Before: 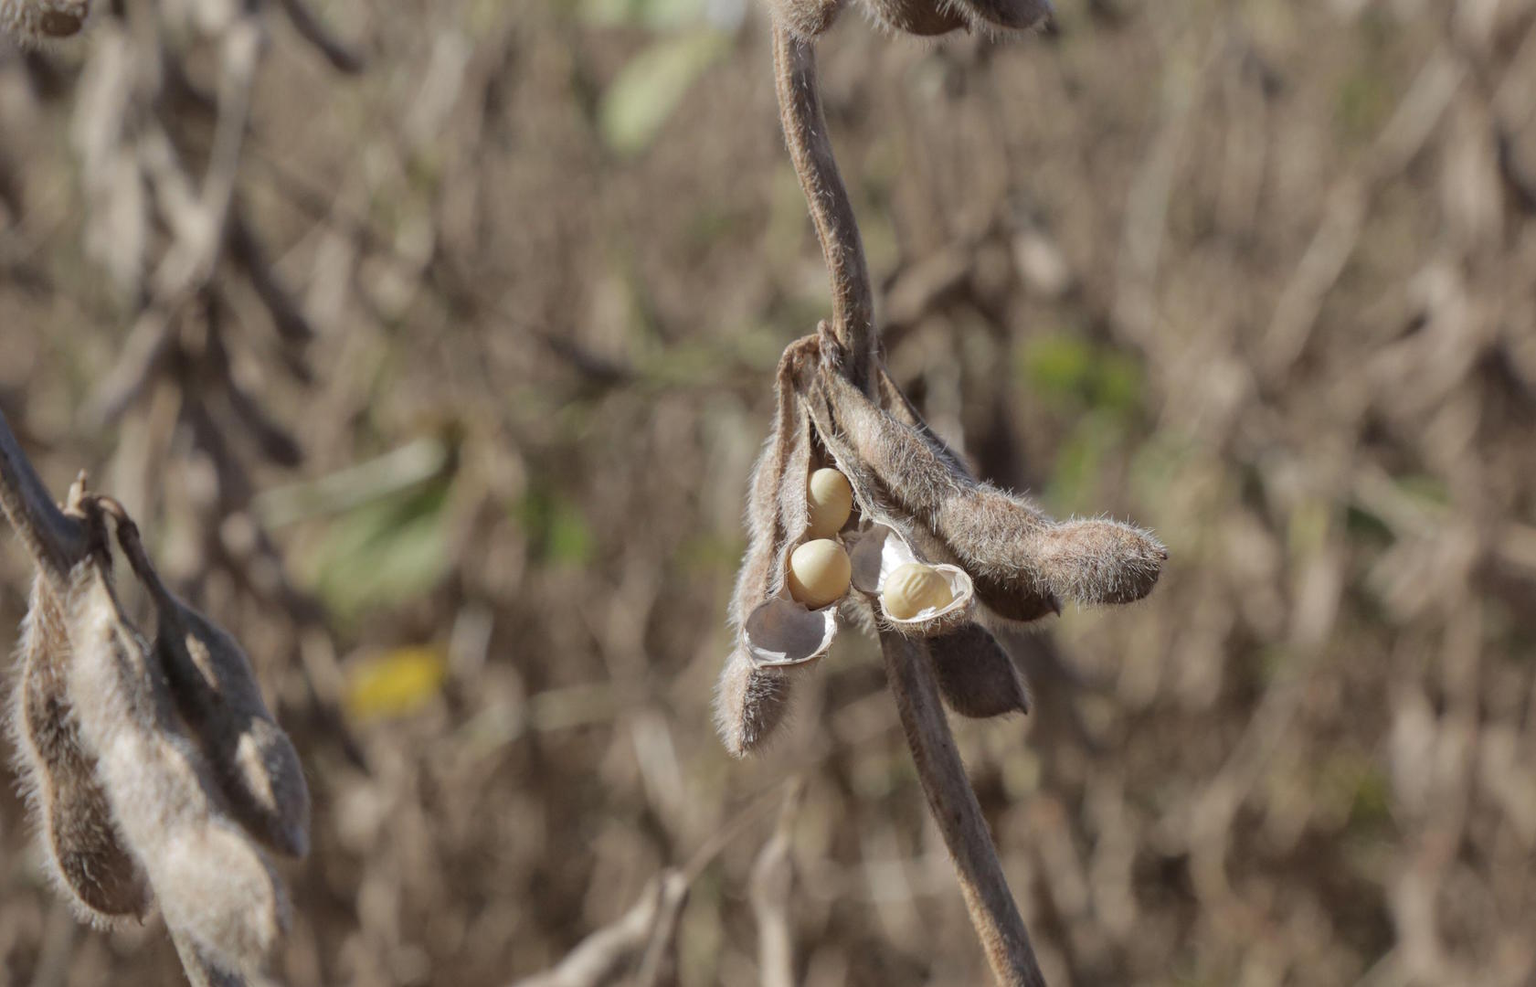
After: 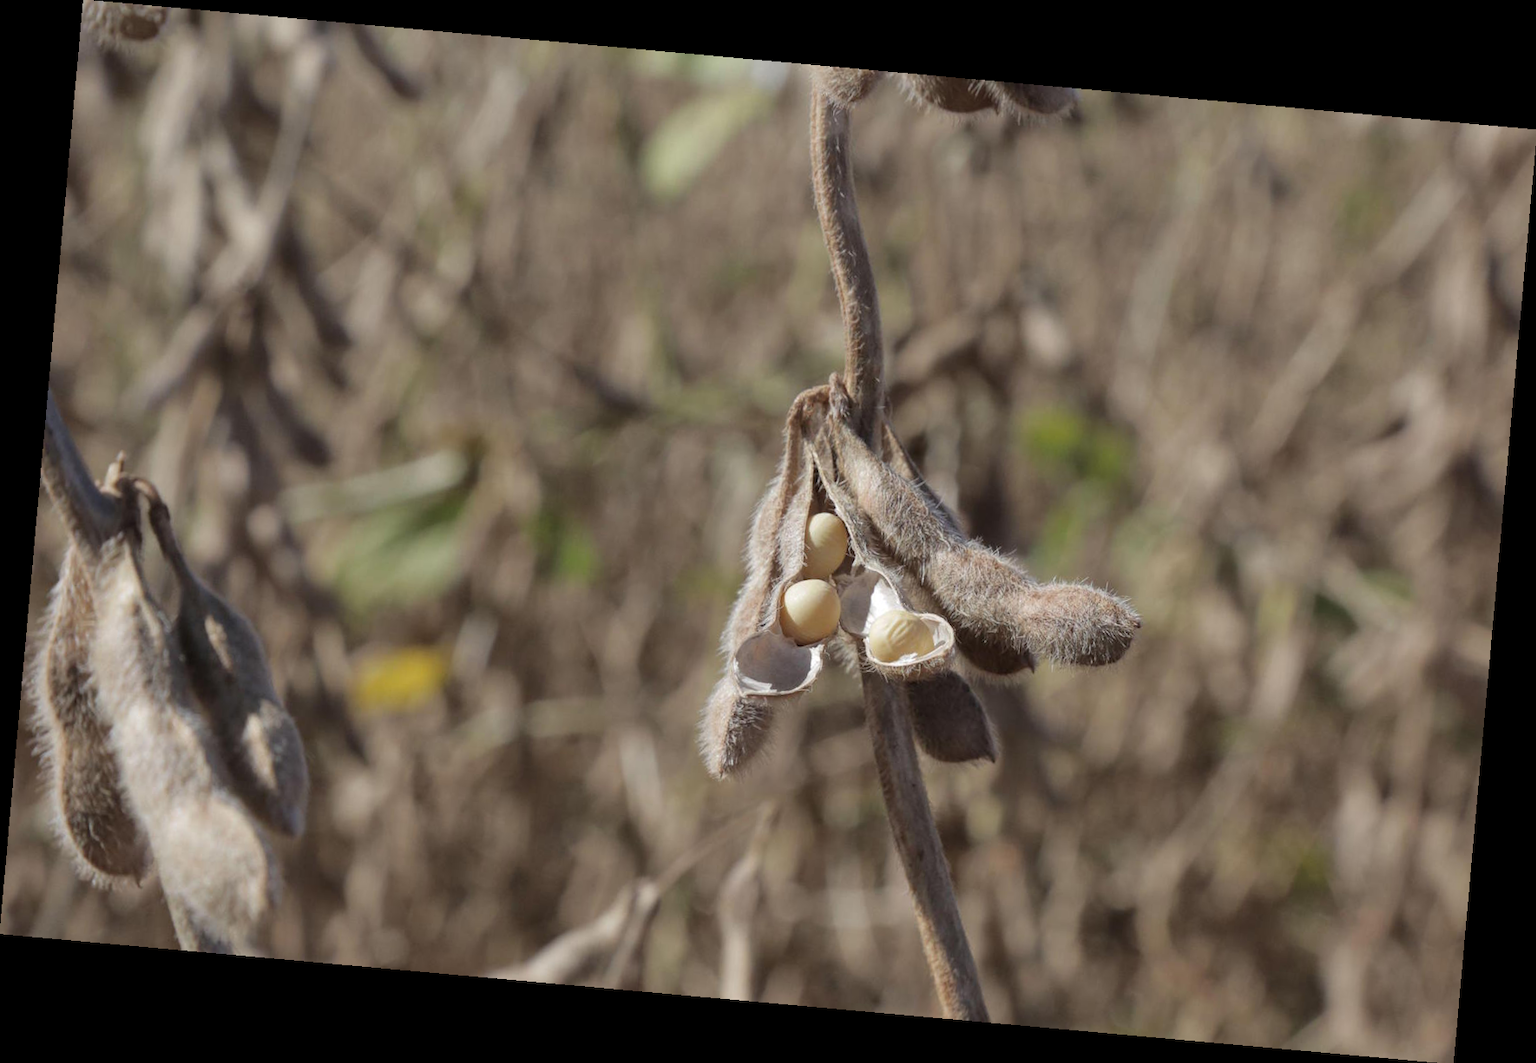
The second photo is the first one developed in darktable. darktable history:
rotate and perspective: rotation 5.12°, automatic cropping off
color balance rgb: on, module defaults
